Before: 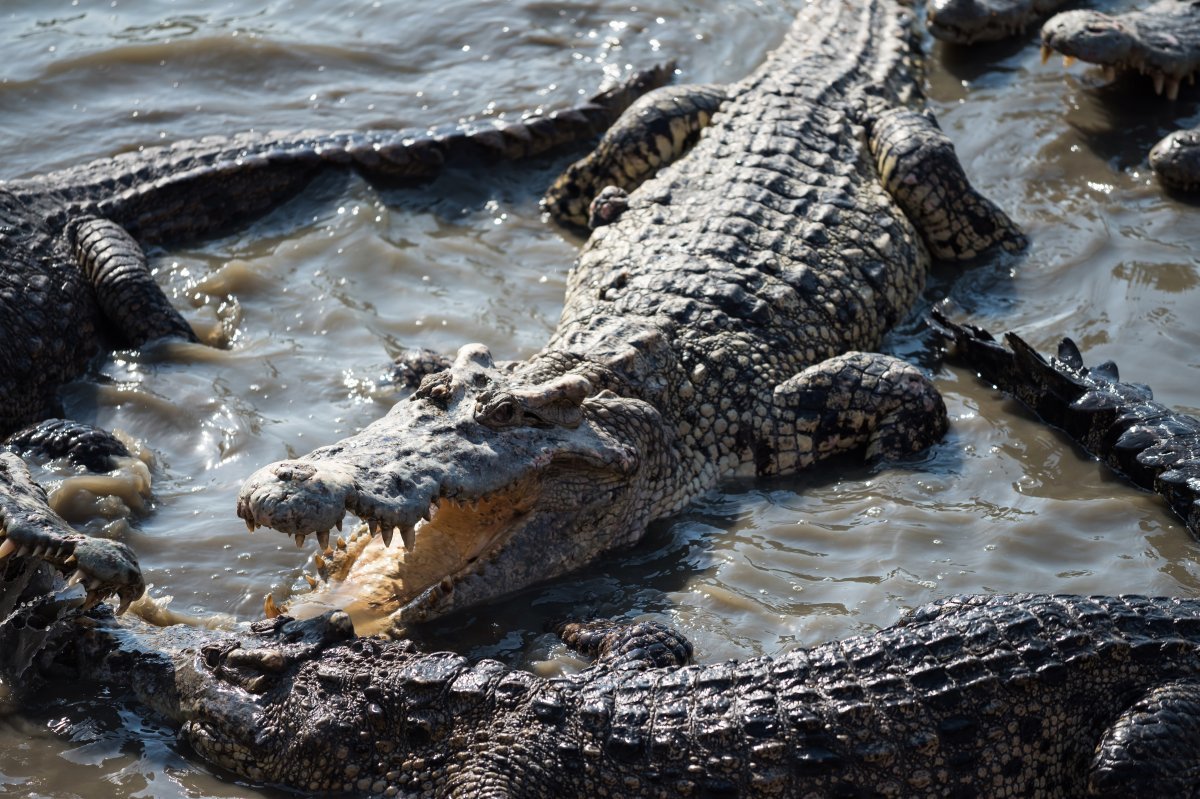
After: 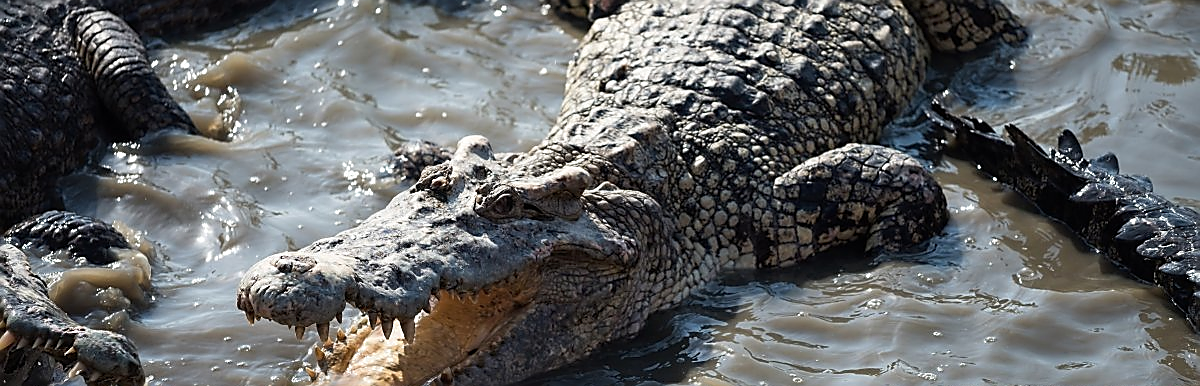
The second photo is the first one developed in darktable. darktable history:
crop and rotate: top 26.056%, bottom 25.543%
sharpen: radius 1.4, amount 1.25, threshold 0.7
